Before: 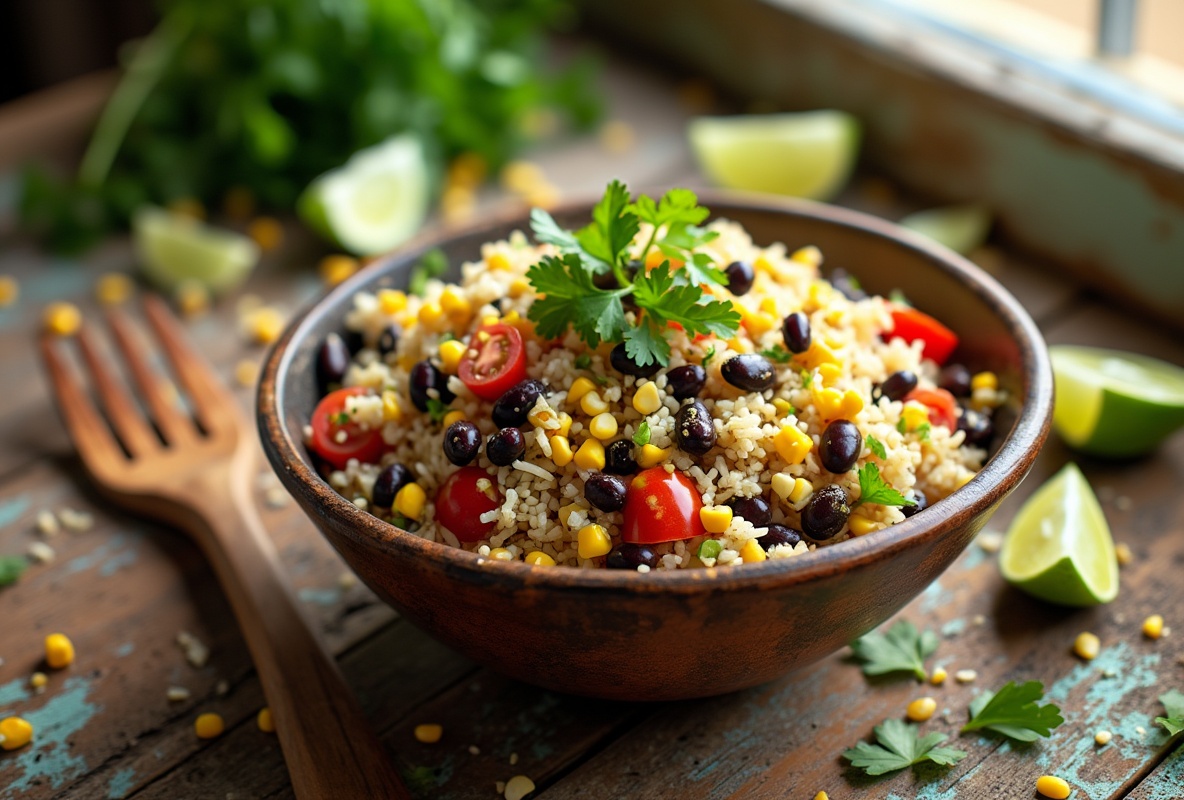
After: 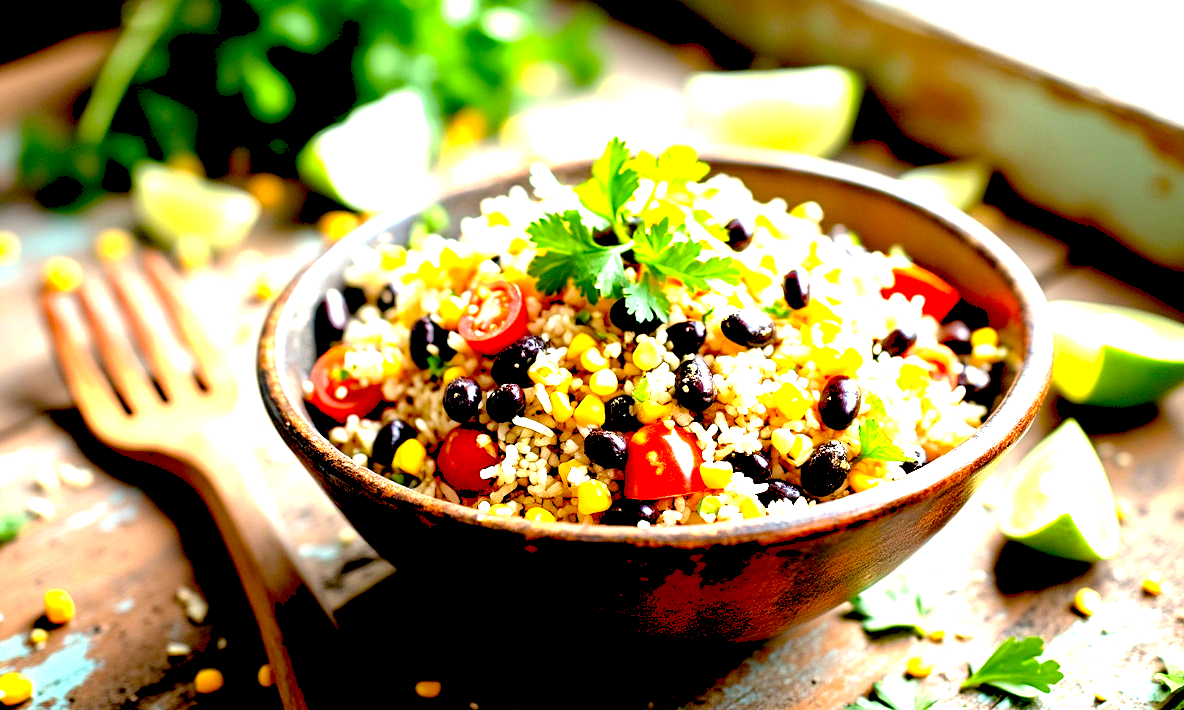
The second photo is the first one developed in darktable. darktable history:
levels: levels [0, 0.43, 0.859]
crop and rotate: top 5.609%, bottom 5.609%
exposure: black level correction 0.016, exposure 1.774 EV, compensate highlight preservation false
